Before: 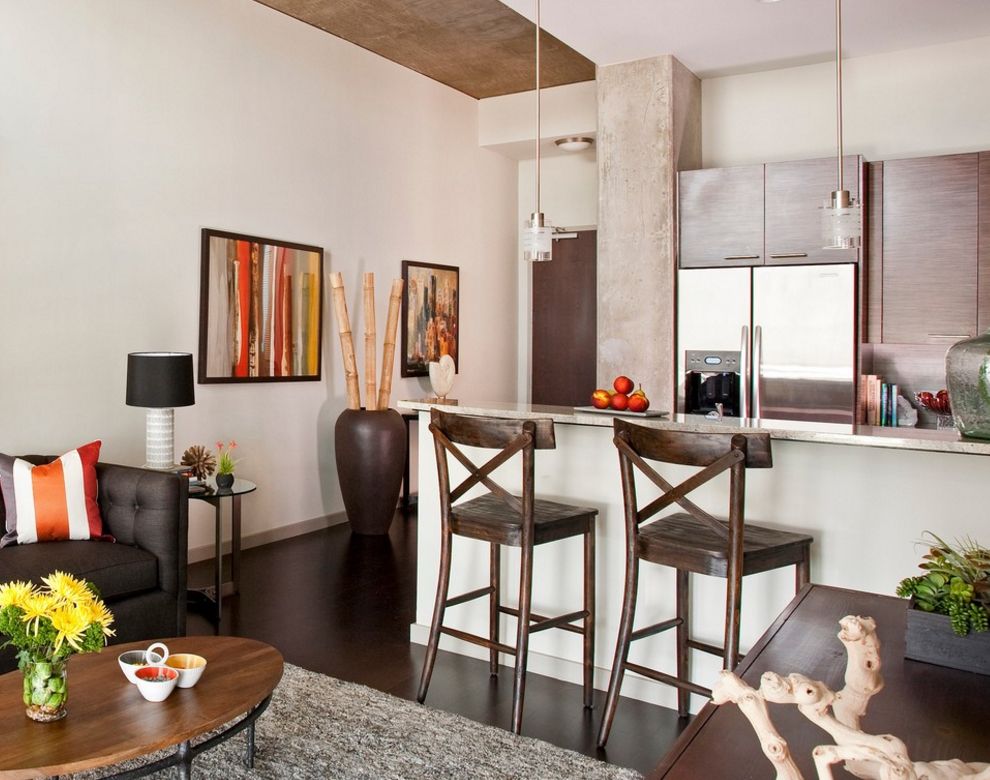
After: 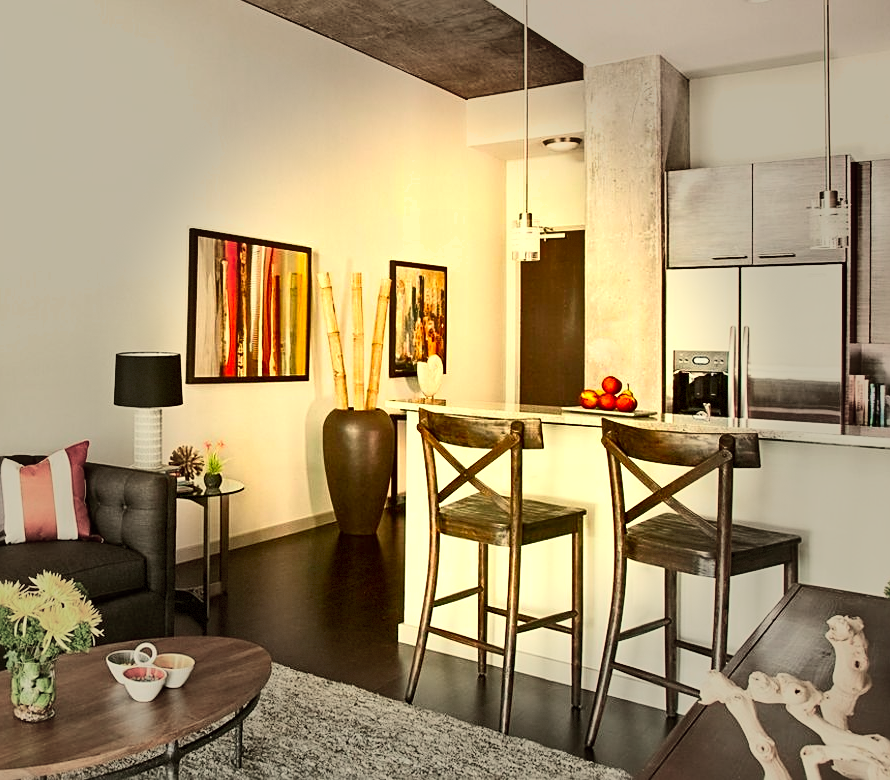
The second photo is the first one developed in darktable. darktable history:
color correction: highlights a* 0.139, highlights b* 29.5, shadows a* -0.243, shadows b* 21.81
sharpen: on, module defaults
crop and rotate: left 1.246%, right 8.782%
vignetting: fall-off start 40.78%, fall-off radius 40.61%, dithering 8-bit output, unbound false
exposure: black level correction 0, exposure 0.693 EV, compensate exposure bias true, compensate highlight preservation false
shadows and highlights: soften with gaussian
contrast brightness saturation: contrast 0.198, brightness 0.15, saturation 0.149
